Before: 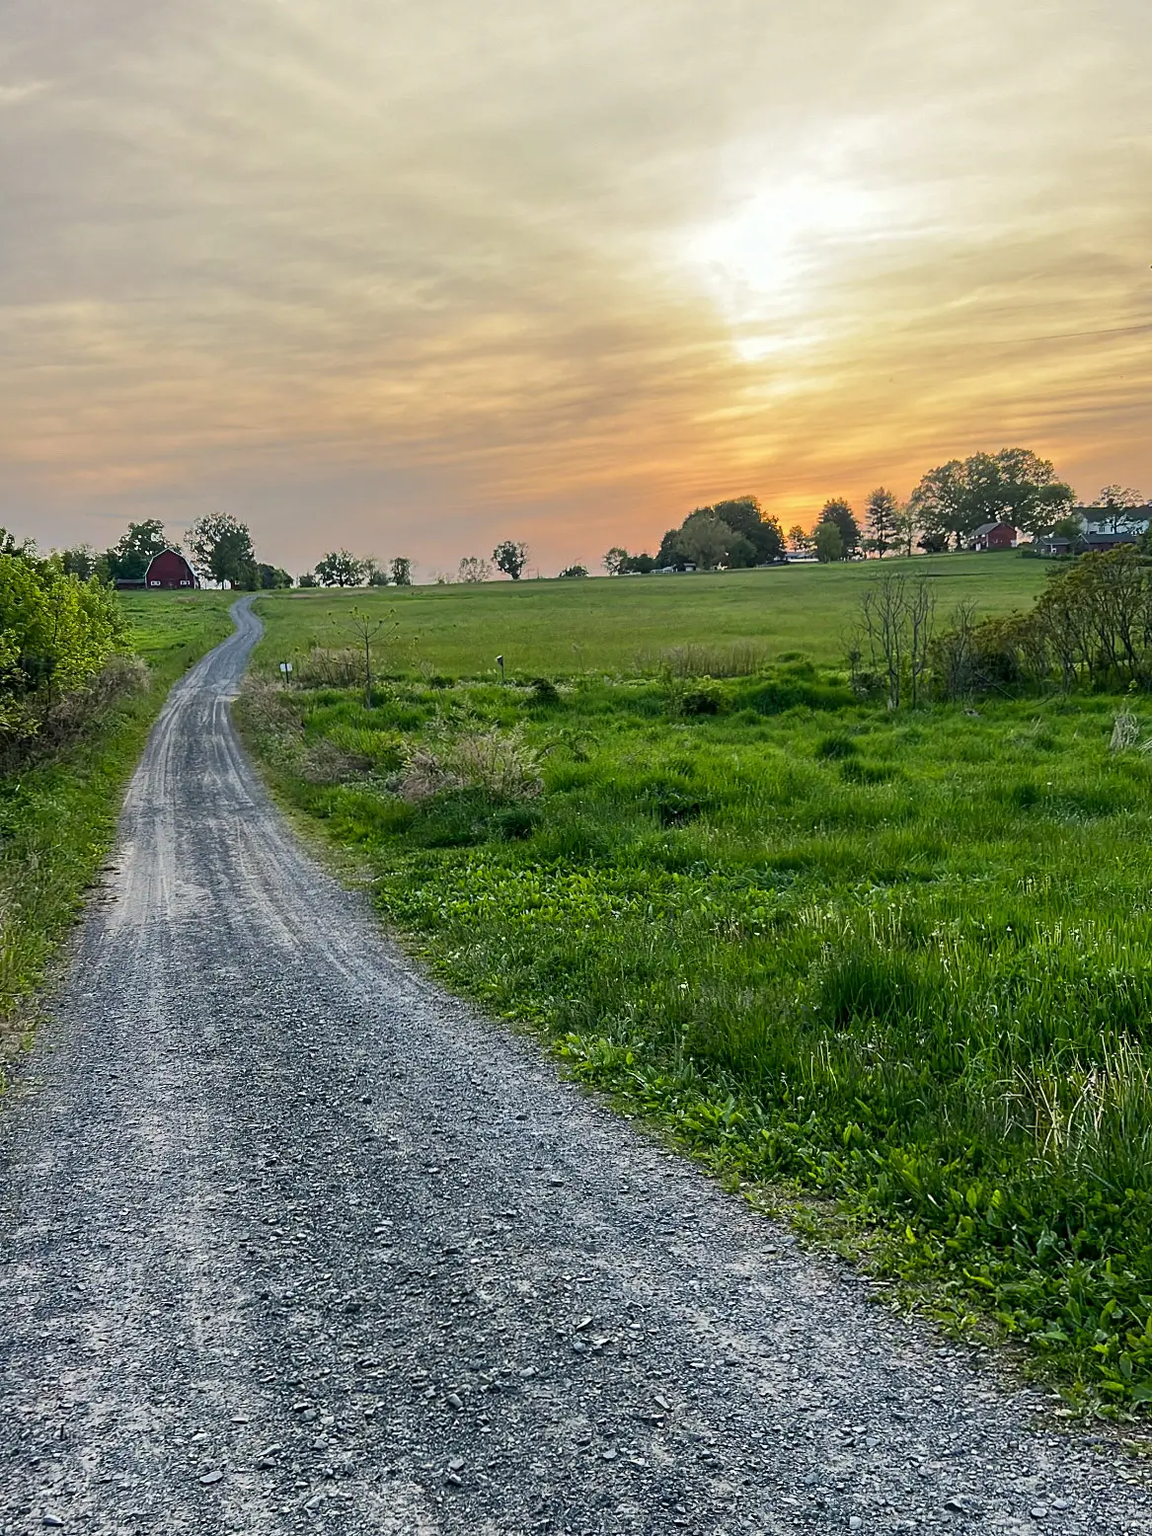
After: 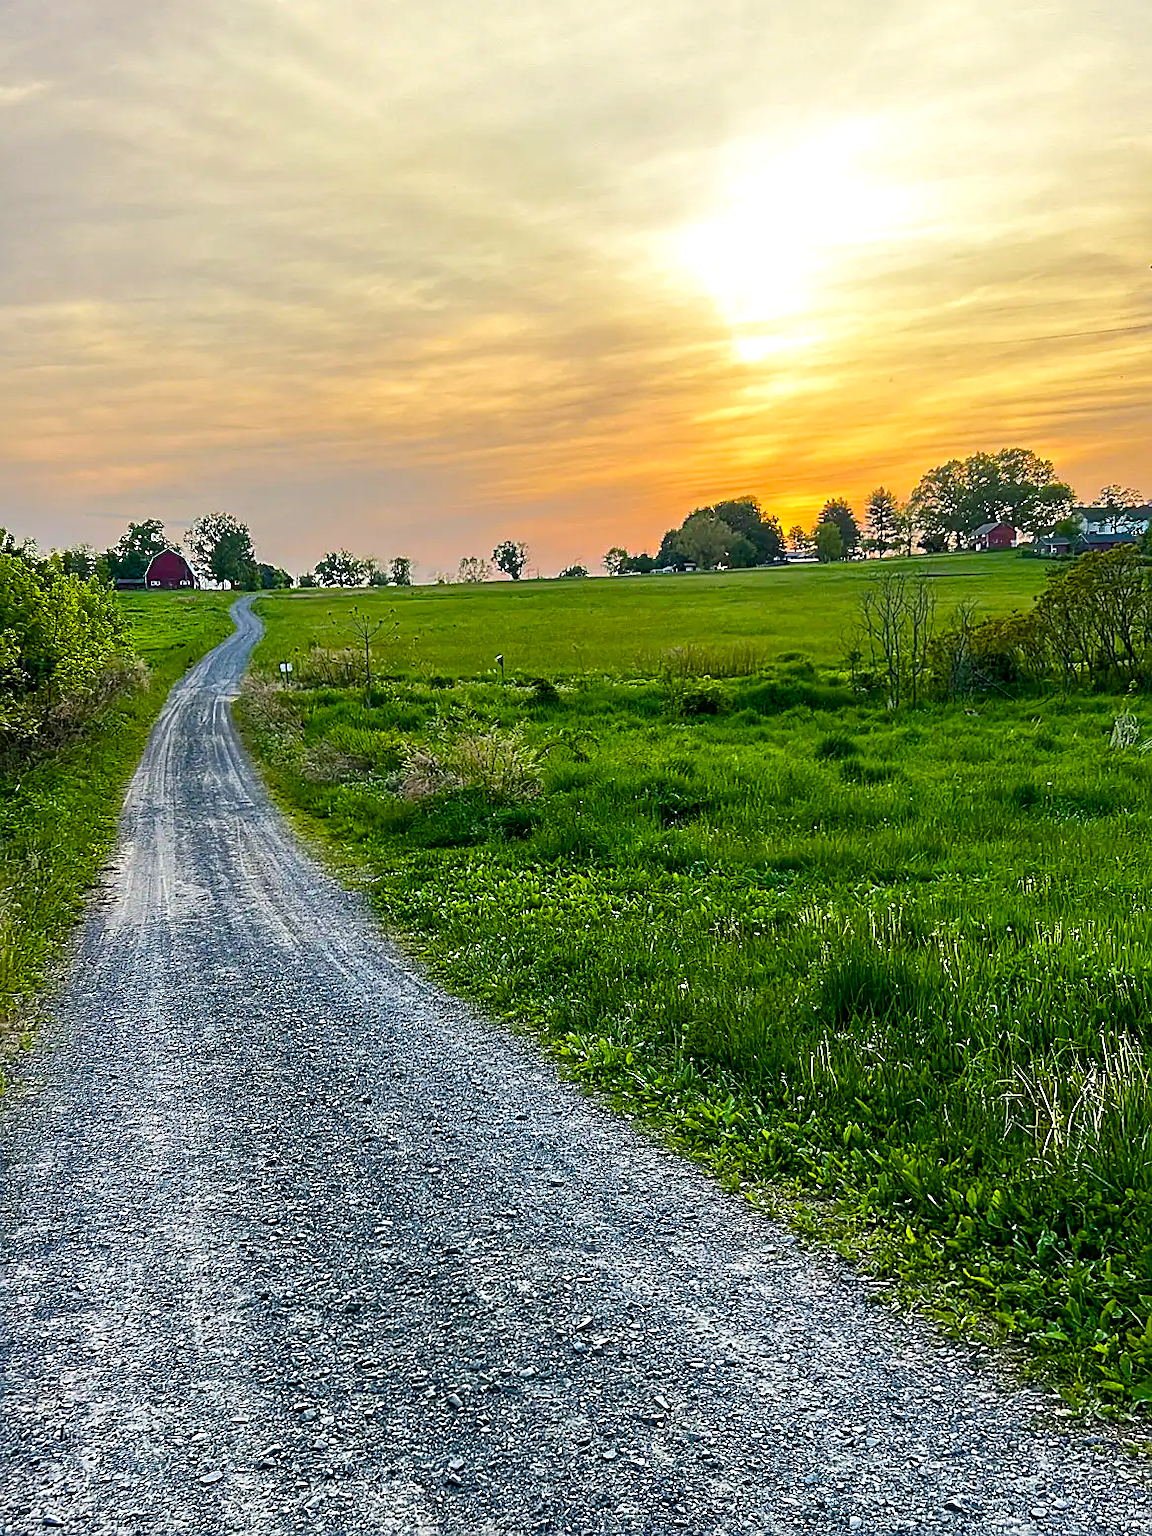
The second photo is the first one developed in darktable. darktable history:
sharpen: on, module defaults
color balance rgb: linear chroma grading › global chroma 20.53%, perceptual saturation grading › global saturation 34.747%, perceptual saturation grading › highlights -29.835%, perceptual saturation grading › shadows 35.728%, perceptual brilliance grading › highlights 8.633%, perceptual brilliance grading › mid-tones 3.212%, perceptual brilliance grading › shadows 1.48%
